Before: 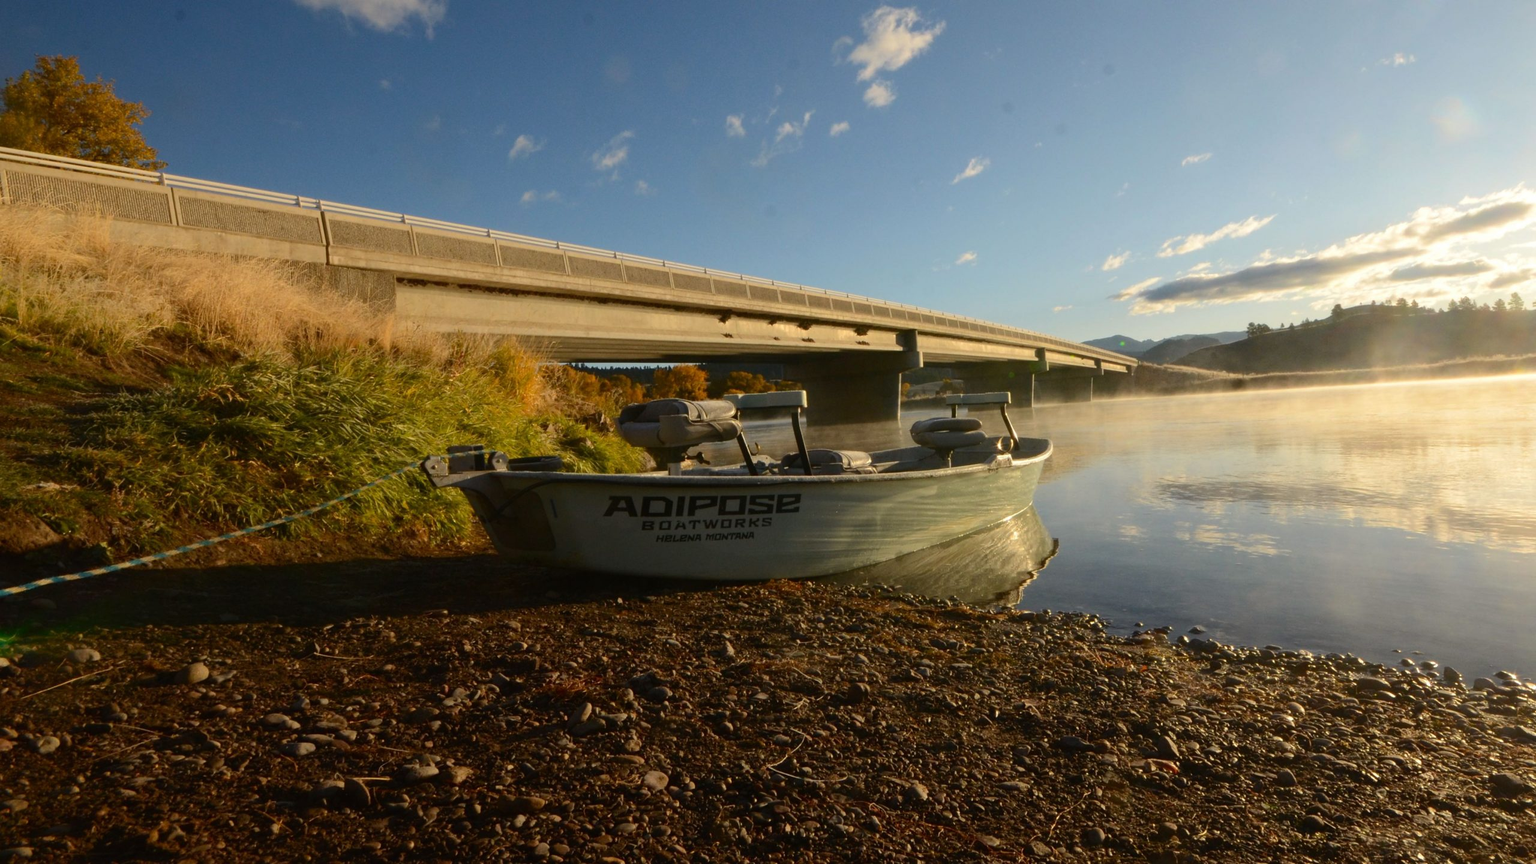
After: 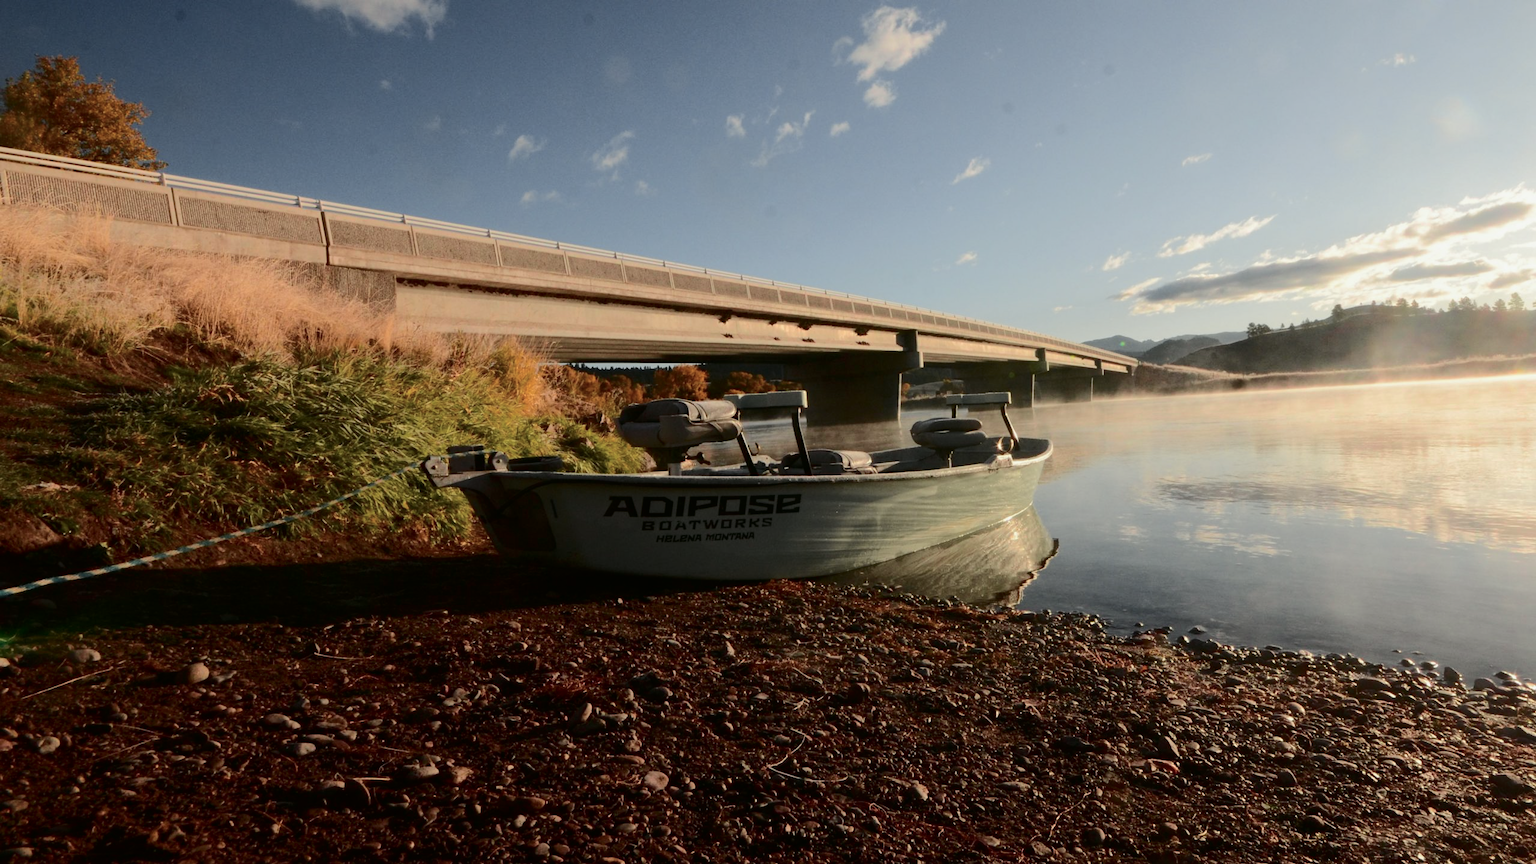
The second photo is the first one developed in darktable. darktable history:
tone curve: curves: ch0 [(0, 0) (0.058, 0.022) (0.265, 0.208) (0.41, 0.417) (0.485, 0.524) (0.638, 0.673) (0.845, 0.828) (0.994, 0.964)]; ch1 [(0, 0) (0.136, 0.146) (0.317, 0.34) (0.382, 0.408) (0.469, 0.482) (0.498, 0.497) (0.557, 0.573) (0.644, 0.643) (0.725, 0.765) (1, 1)]; ch2 [(0, 0) (0.352, 0.403) (0.45, 0.469) (0.502, 0.504) (0.54, 0.524) (0.592, 0.566) (0.638, 0.599) (1, 1)], color space Lab, independent channels, preserve colors none
